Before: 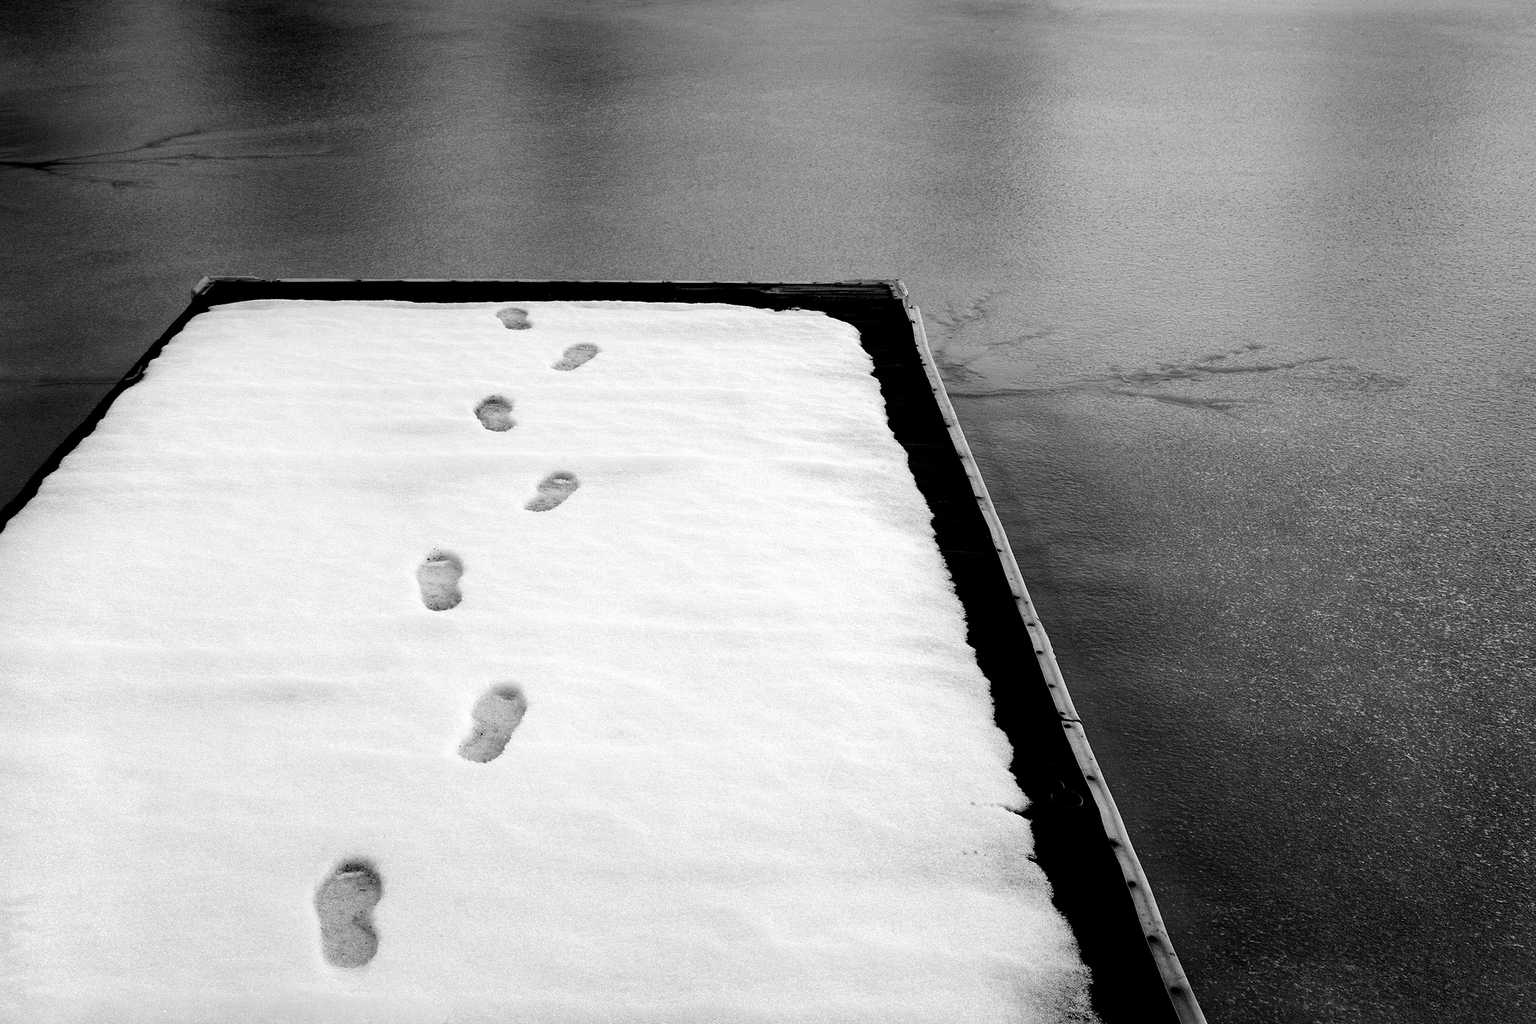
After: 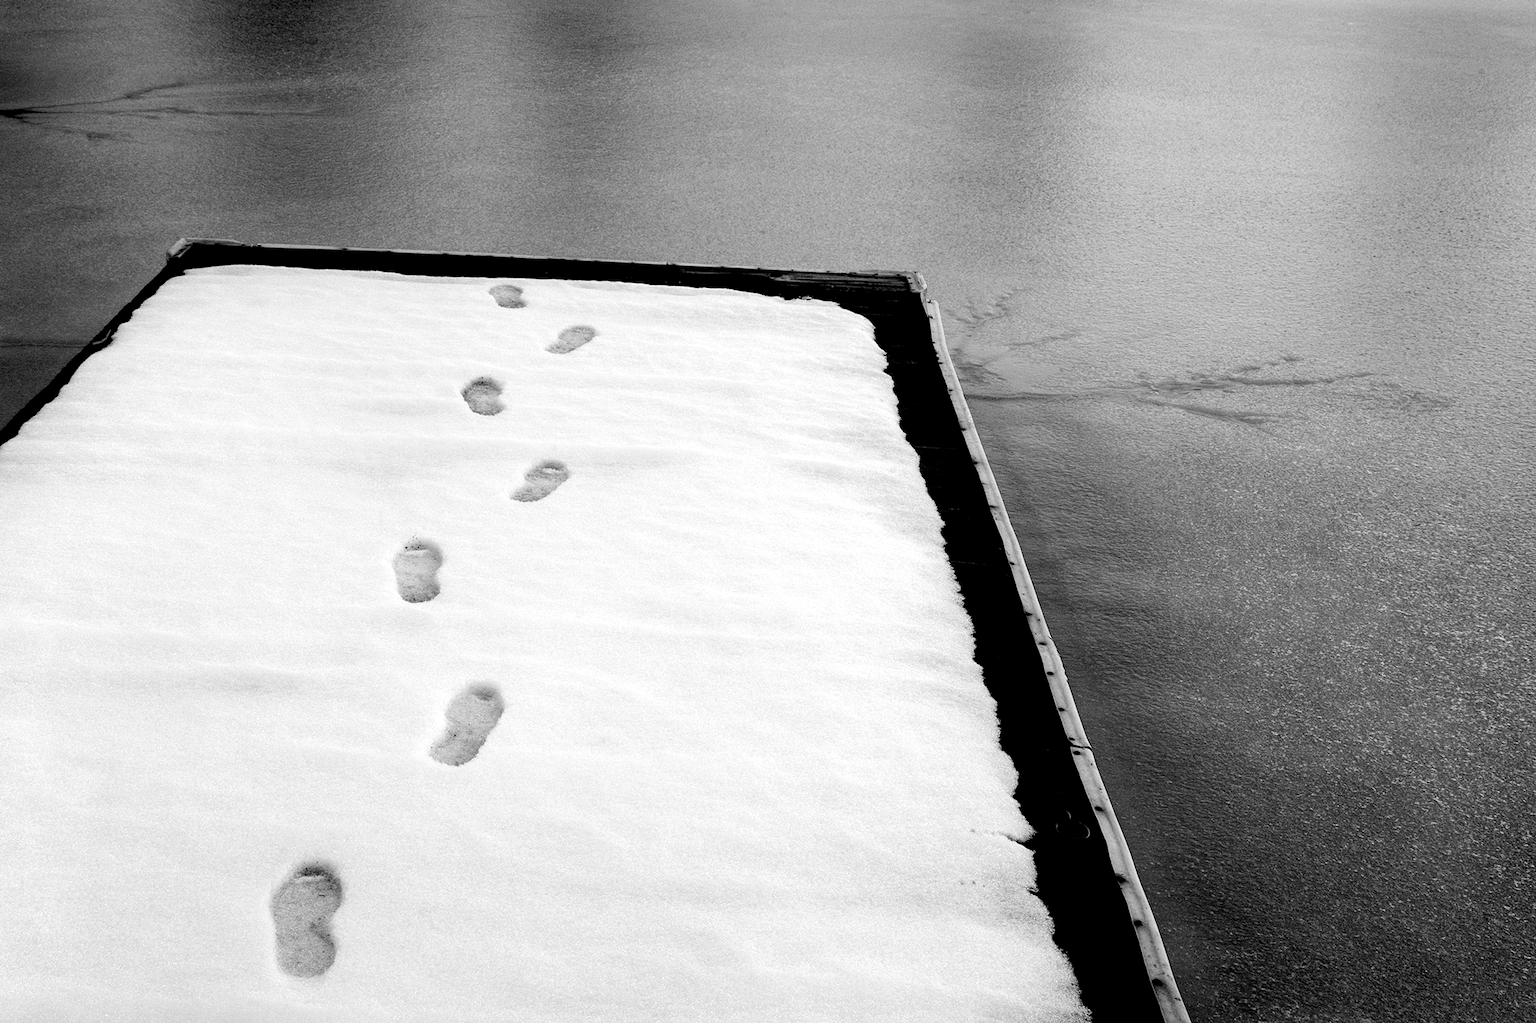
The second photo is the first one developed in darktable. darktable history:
local contrast: highlights 100%, shadows 100%, detail 120%, midtone range 0.2
crop and rotate: angle -2.38°
contrast brightness saturation: contrast 0.01, saturation -0.05
